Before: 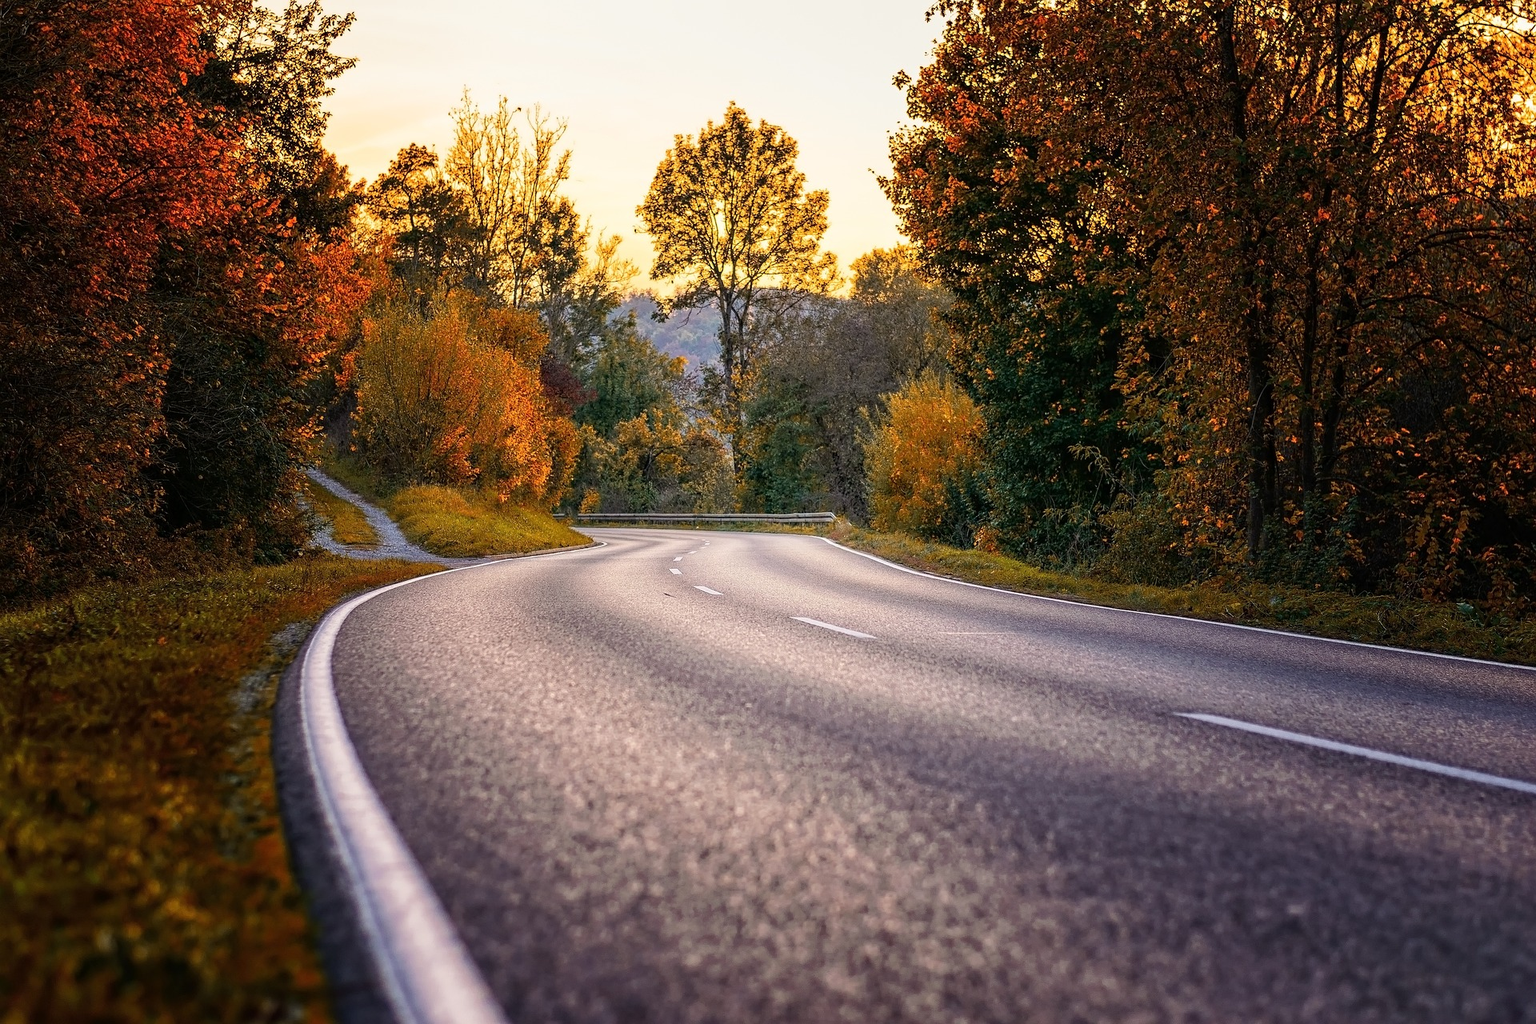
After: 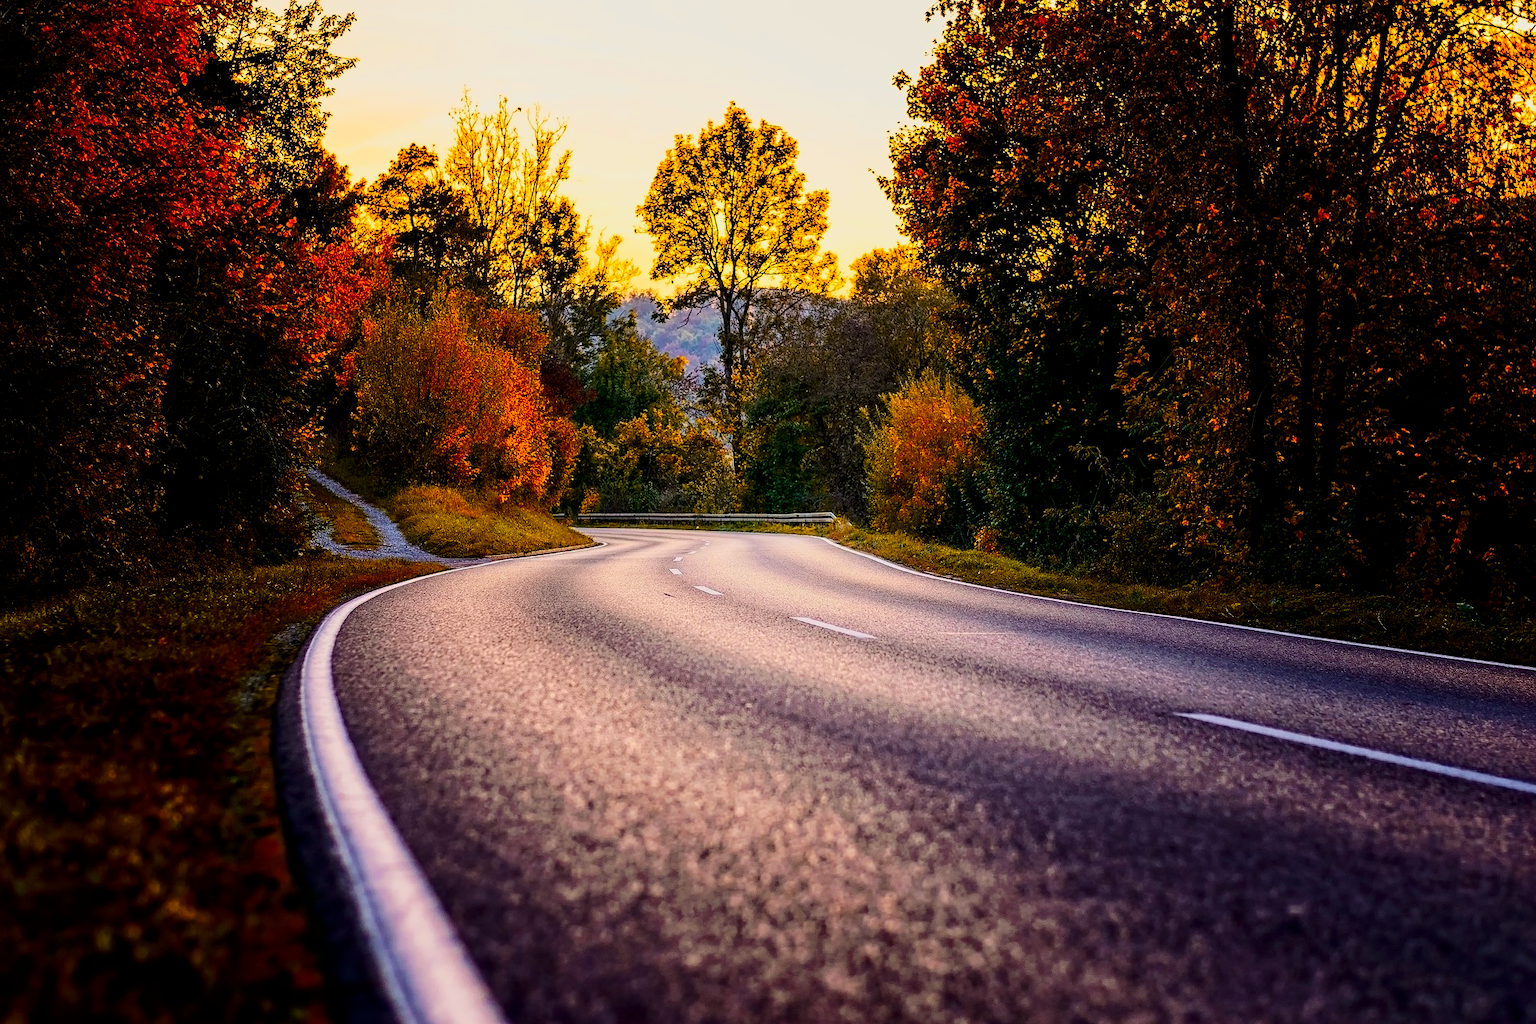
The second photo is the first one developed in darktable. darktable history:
filmic rgb: black relative exposure -7.75 EV, white relative exposure 4.36 EV, hardness 3.75, latitude 49.82%, contrast 1.1, color science v6 (2022)
contrast brightness saturation: contrast 0.208, brightness -0.113, saturation 0.211
velvia: strength 32.68%, mid-tones bias 0.206
